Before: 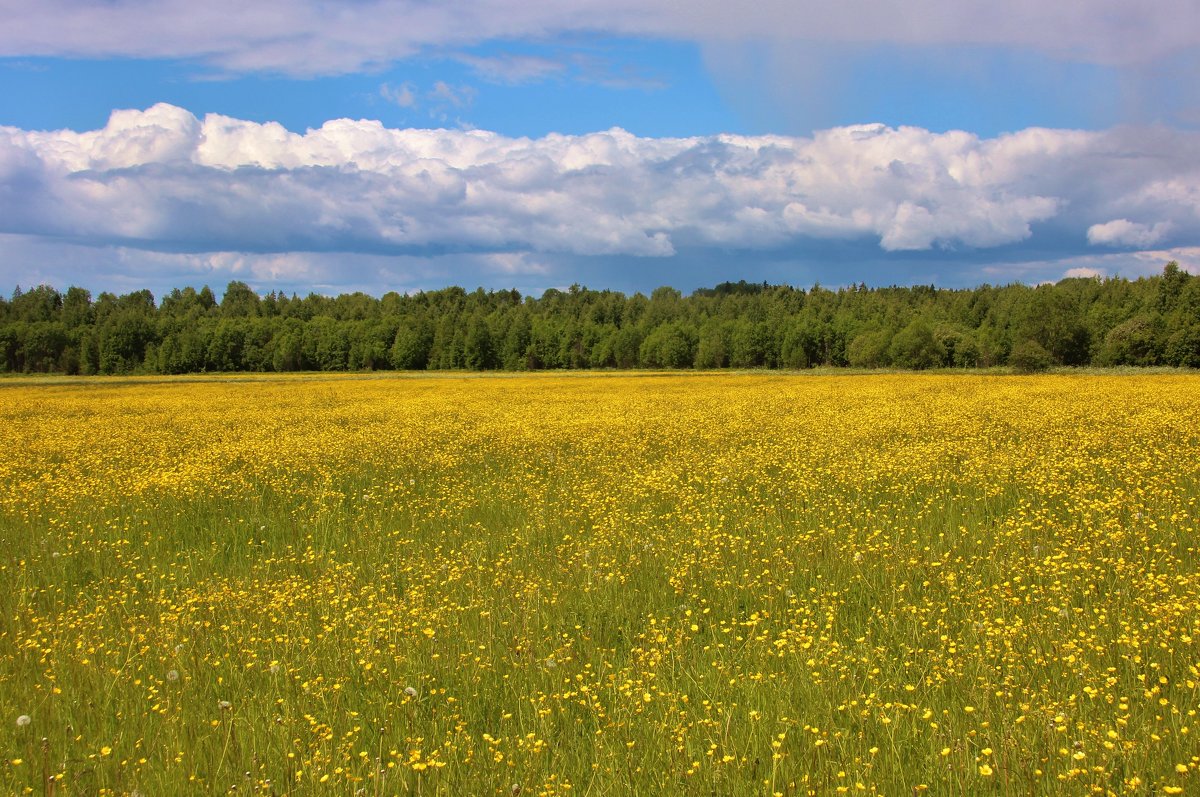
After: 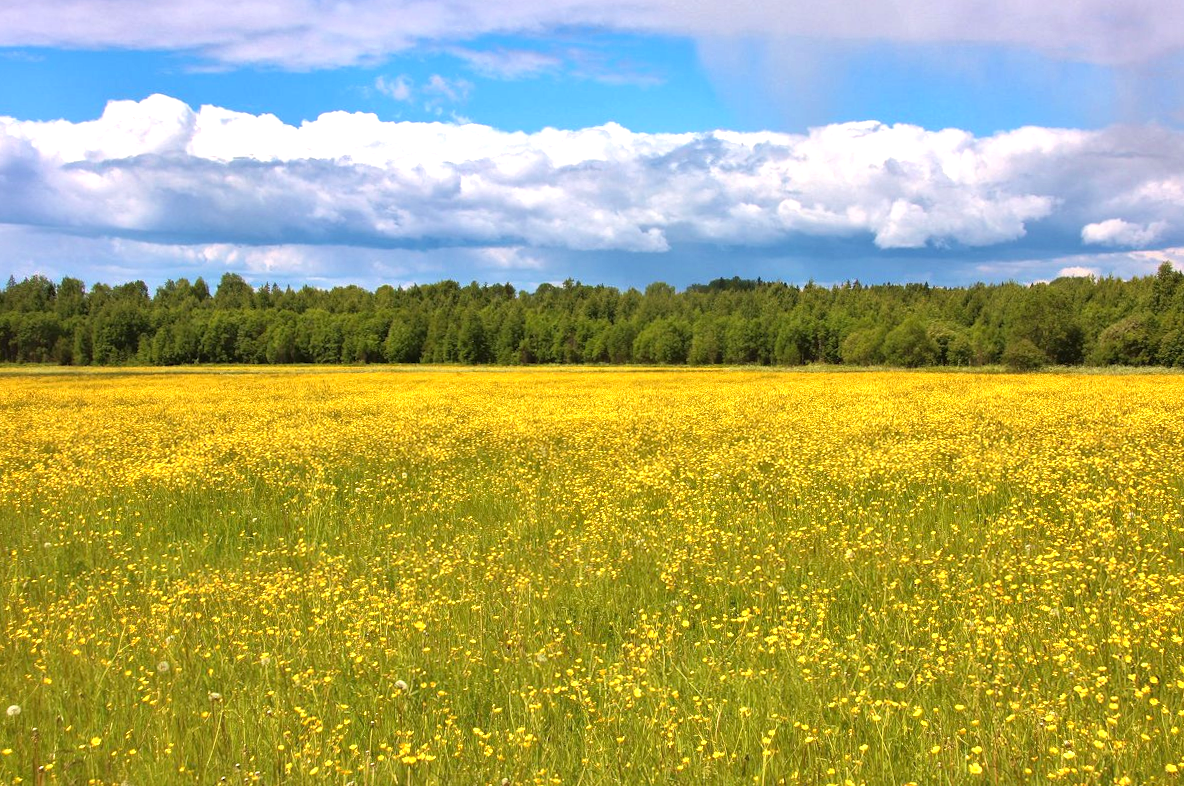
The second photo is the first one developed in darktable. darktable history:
exposure: exposure 0.785 EV, compensate highlight preservation false
shadows and highlights: shadows 49, highlights -41, soften with gaussian
crop and rotate: angle -0.5°
